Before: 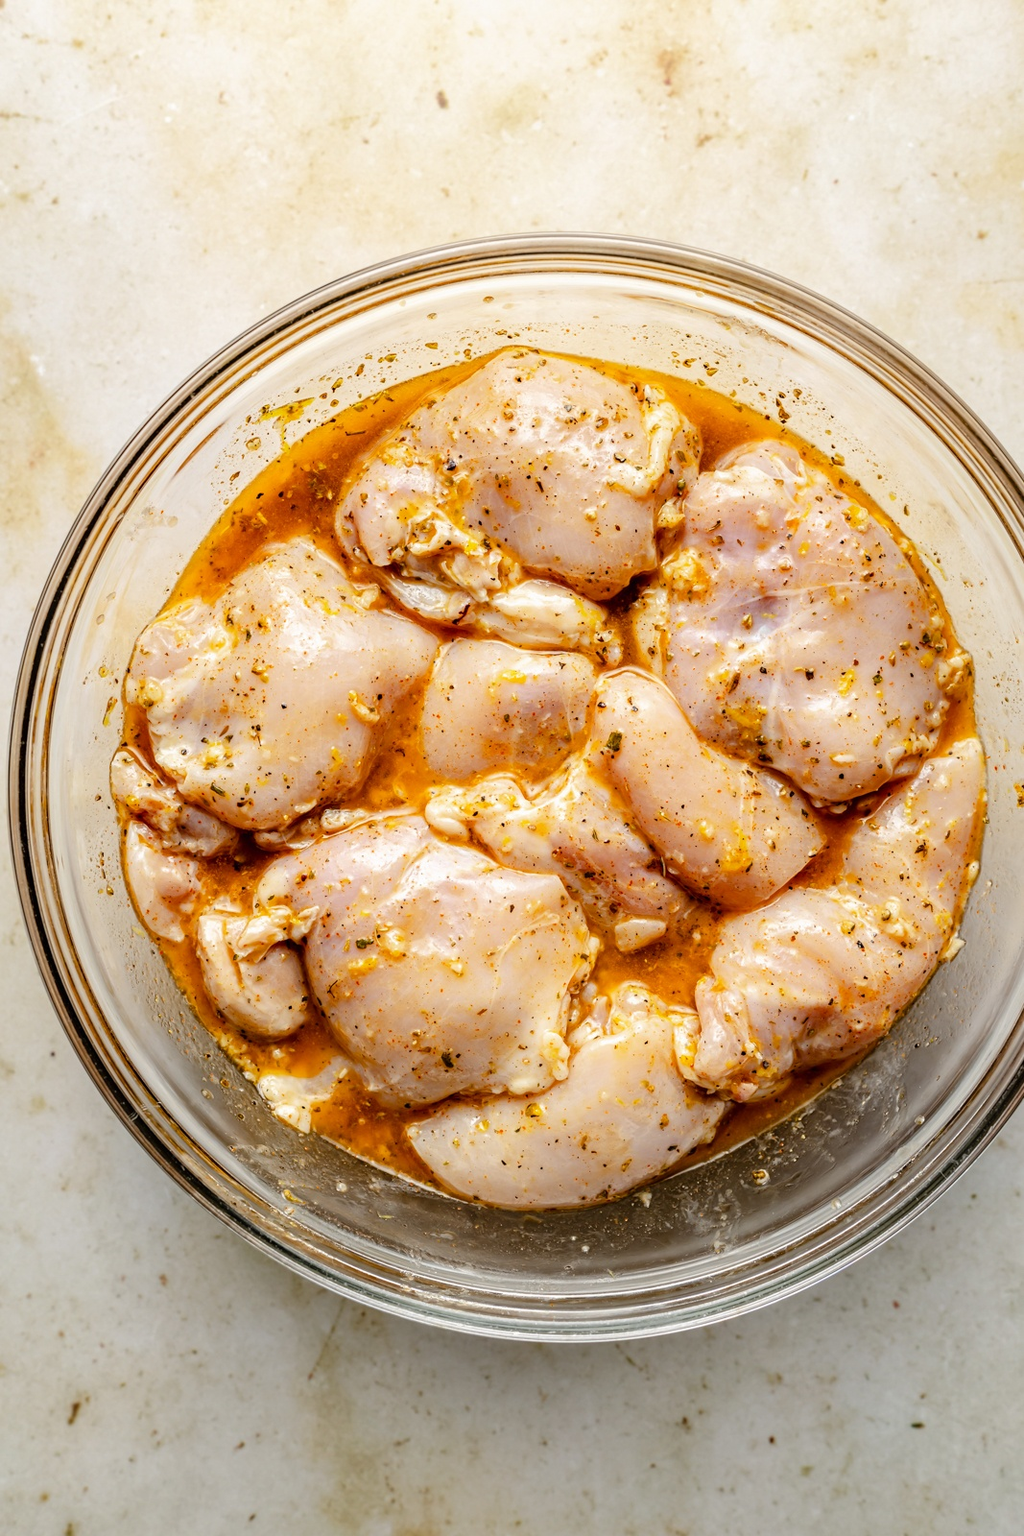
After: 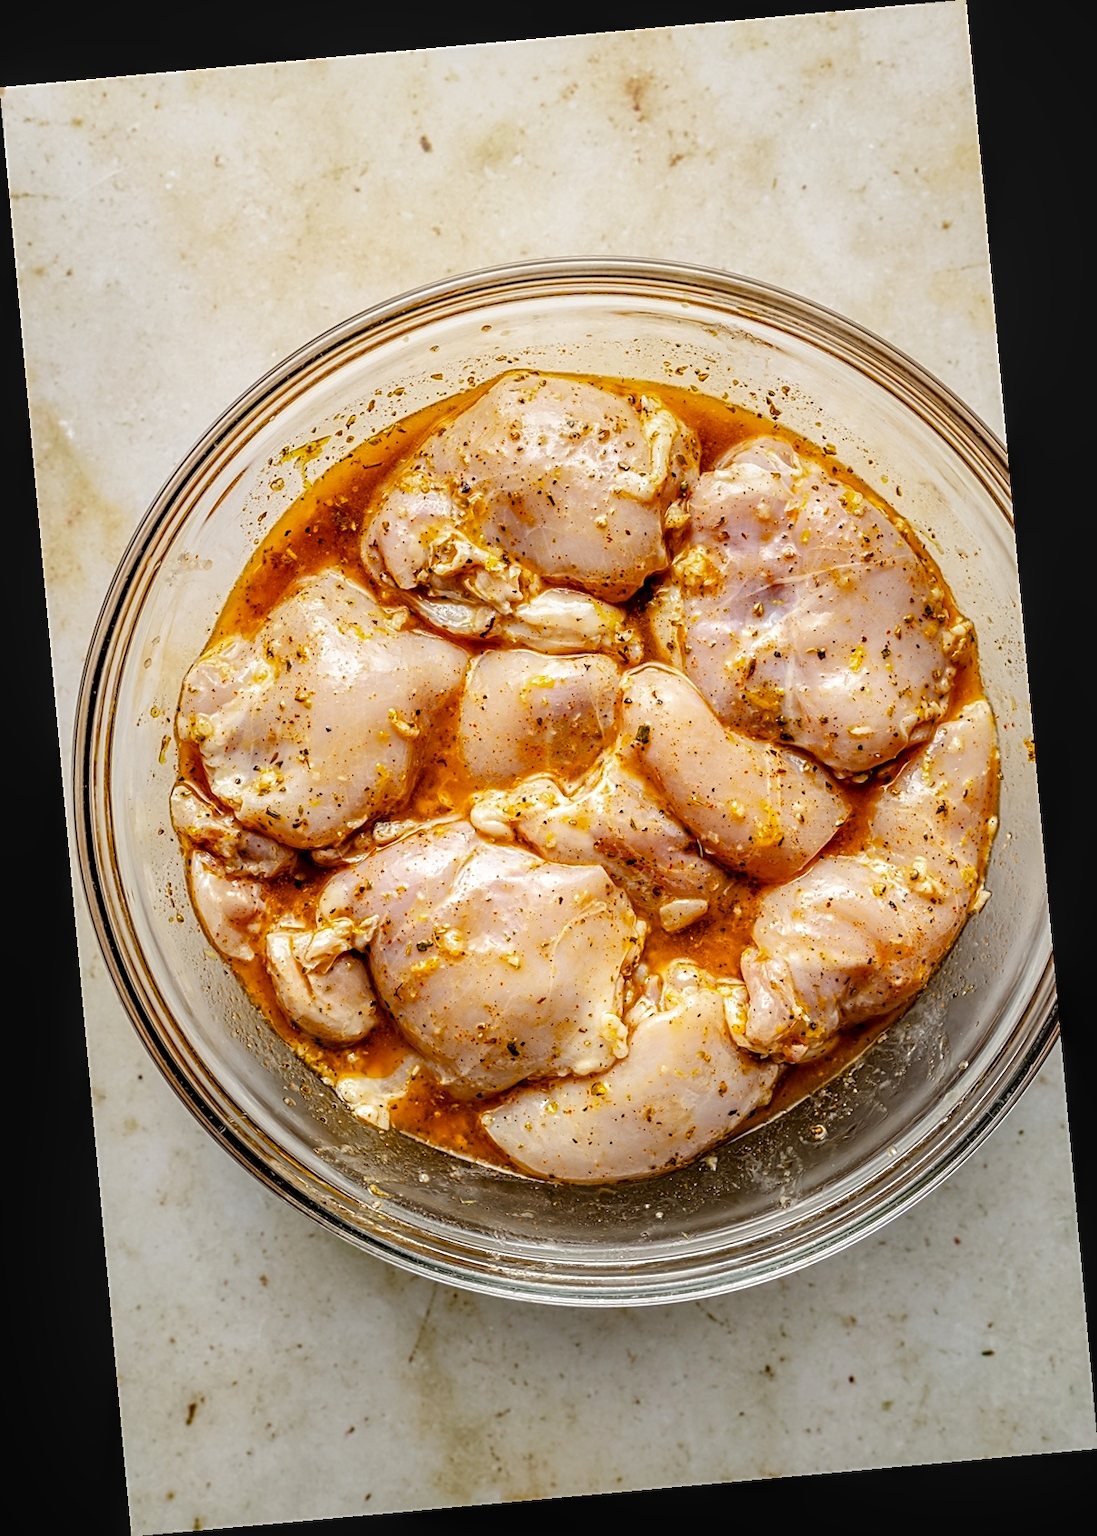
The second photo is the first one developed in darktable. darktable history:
local contrast: on, module defaults
sharpen: on, module defaults
rotate and perspective: rotation -5.2°, automatic cropping off
color balance rgb: shadows fall-off 101%, linear chroma grading › mid-tones 7.63%, perceptual saturation grading › mid-tones 11.68%, mask middle-gray fulcrum 22.45%, global vibrance 10.11%, saturation formula JzAzBz (2021)
